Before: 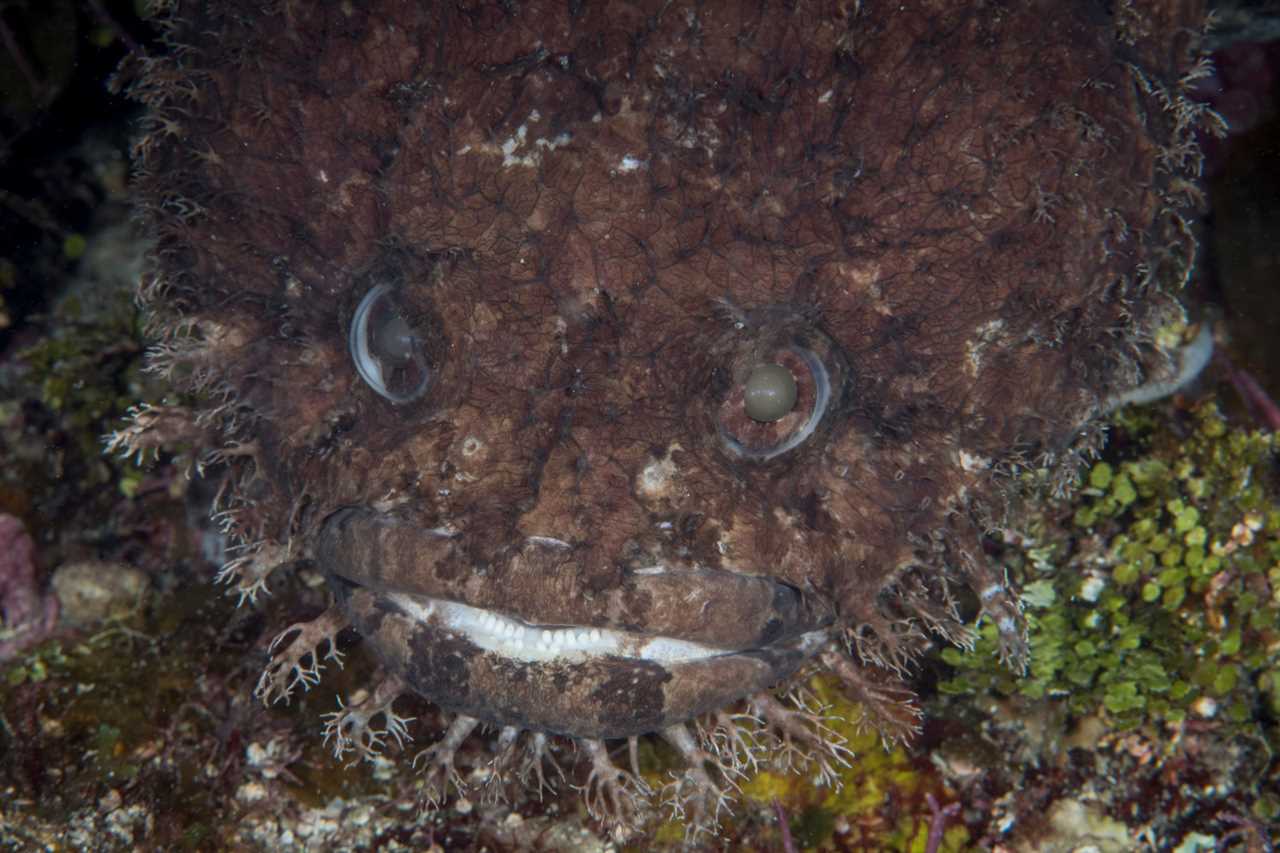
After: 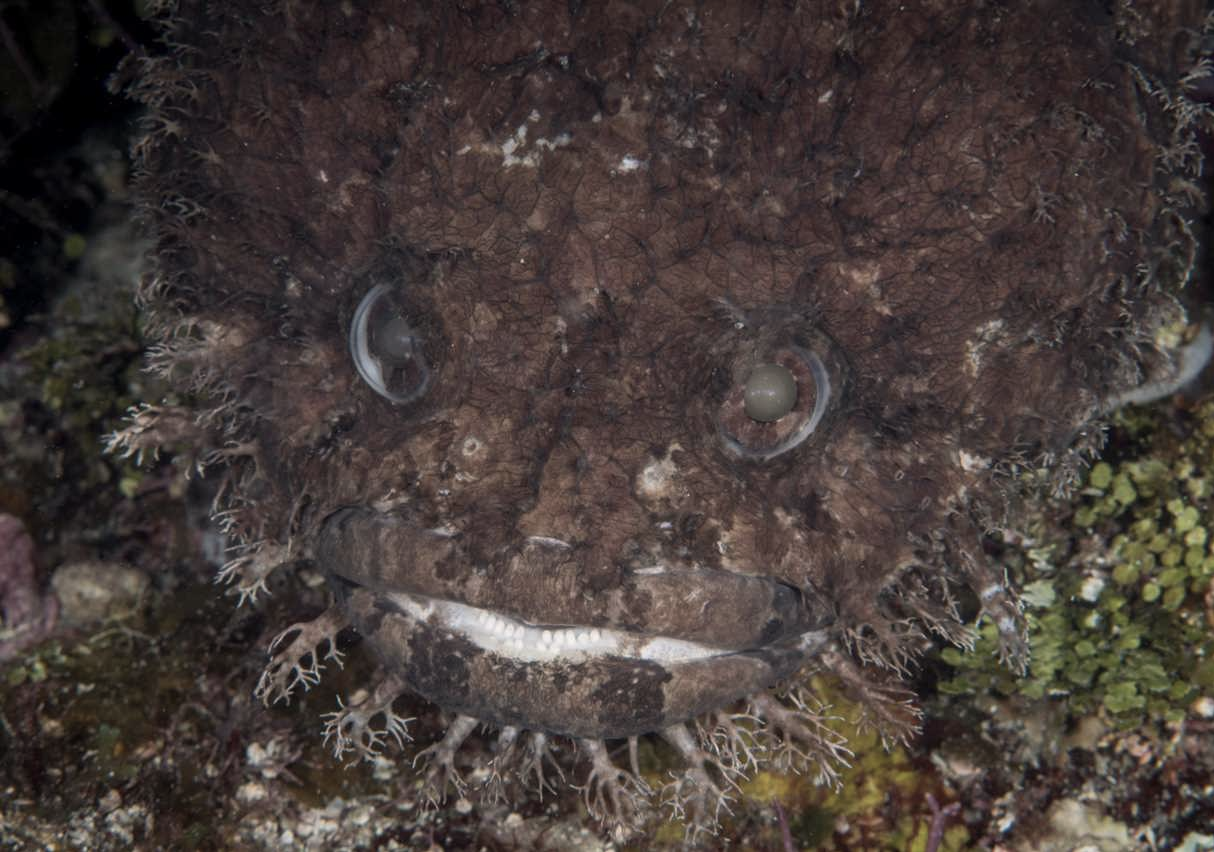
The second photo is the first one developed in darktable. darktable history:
crop and rotate: left 0%, right 5.083%
color correction: highlights a* 5.54, highlights b* 5.26, saturation 0.638
